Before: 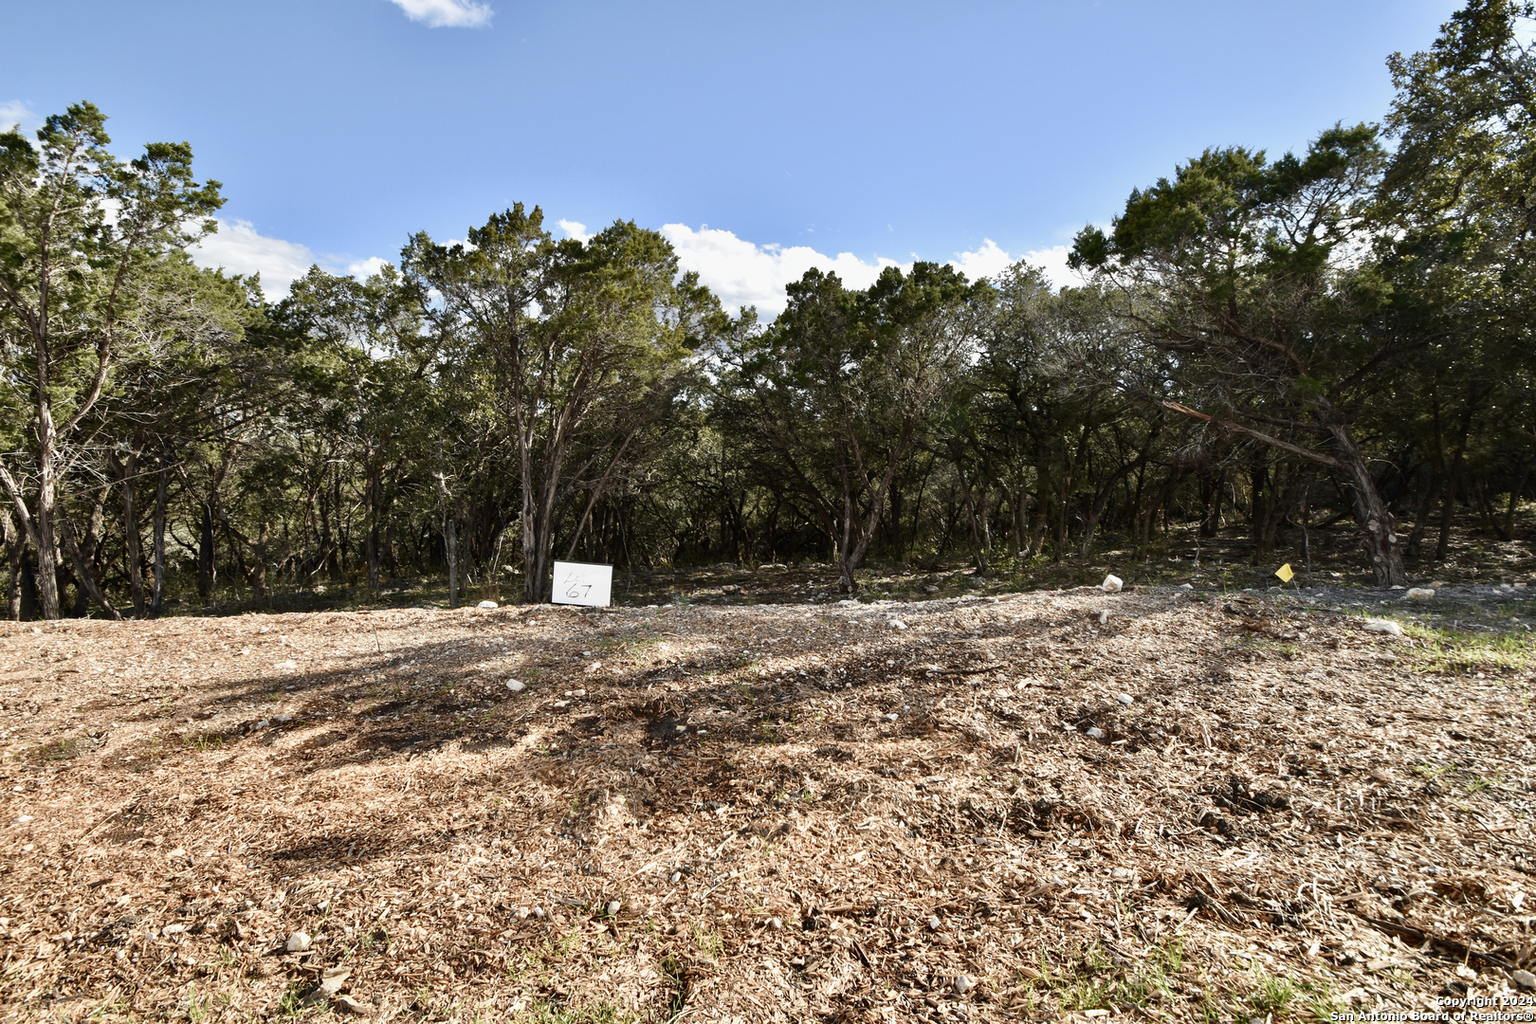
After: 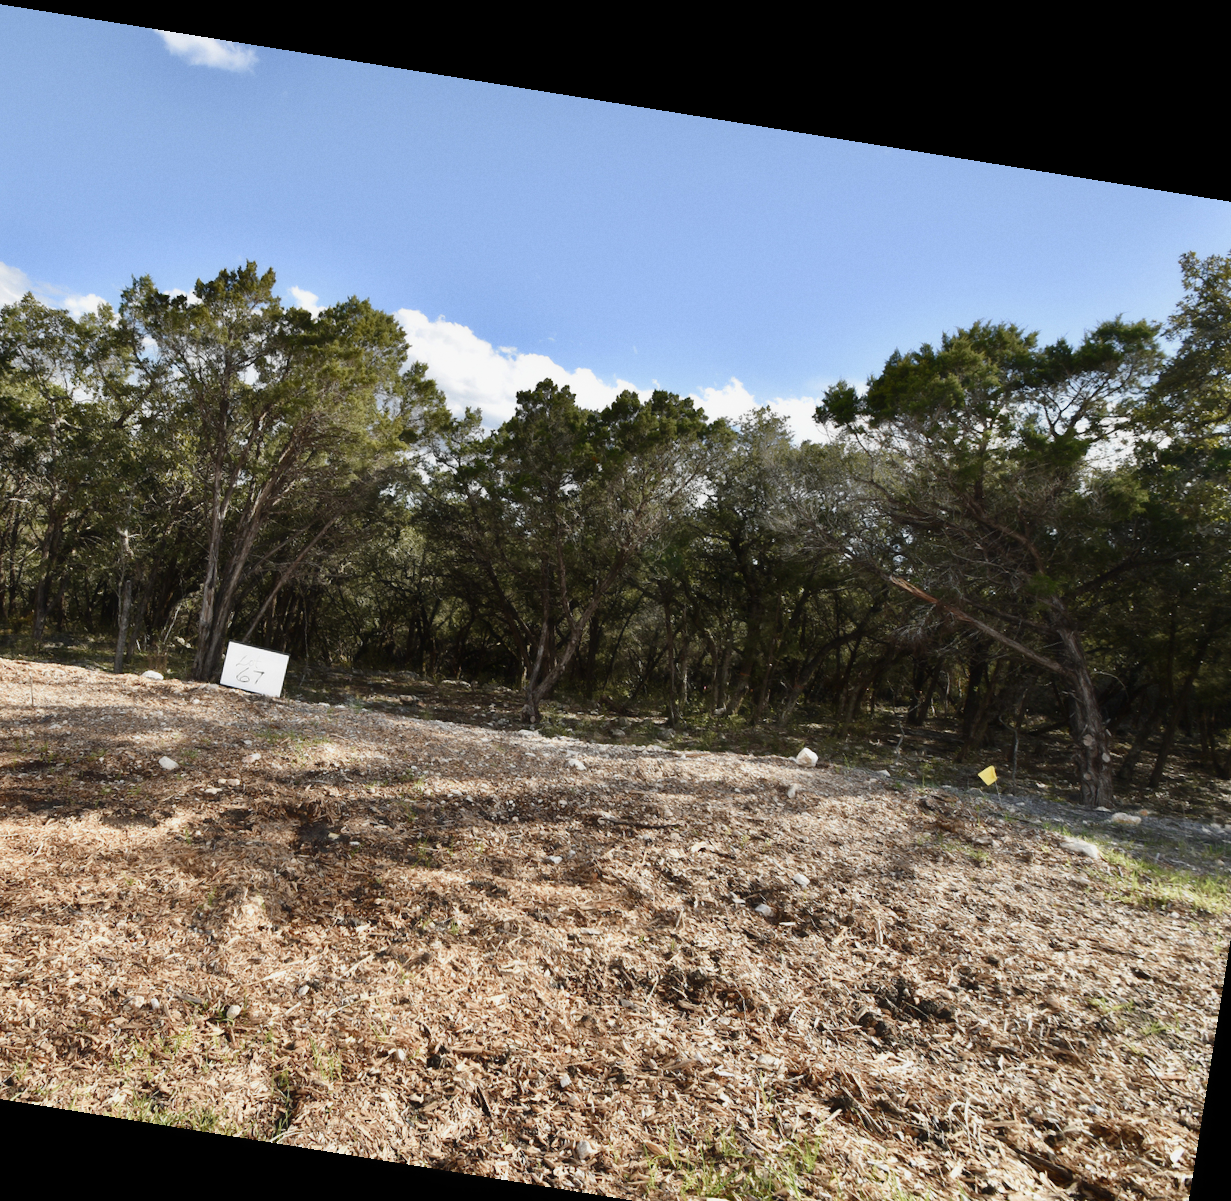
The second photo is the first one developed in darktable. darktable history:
grain: coarseness 14.57 ISO, strength 8.8%
crop and rotate: left 24.034%, top 2.838%, right 6.406%, bottom 6.299%
contrast equalizer: octaves 7, y [[0.502, 0.505, 0.512, 0.529, 0.564, 0.588], [0.5 ×6], [0.502, 0.505, 0.512, 0.529, 0.564, 0.588], [0, 0.001, 0.001, 0.004, 0.008, 0.011], [0, 0.001, 0.001, 0.004, 0.008, 0.011]], mix -1
rotate and perspective: rotation 9.12°, automatic cropping off
